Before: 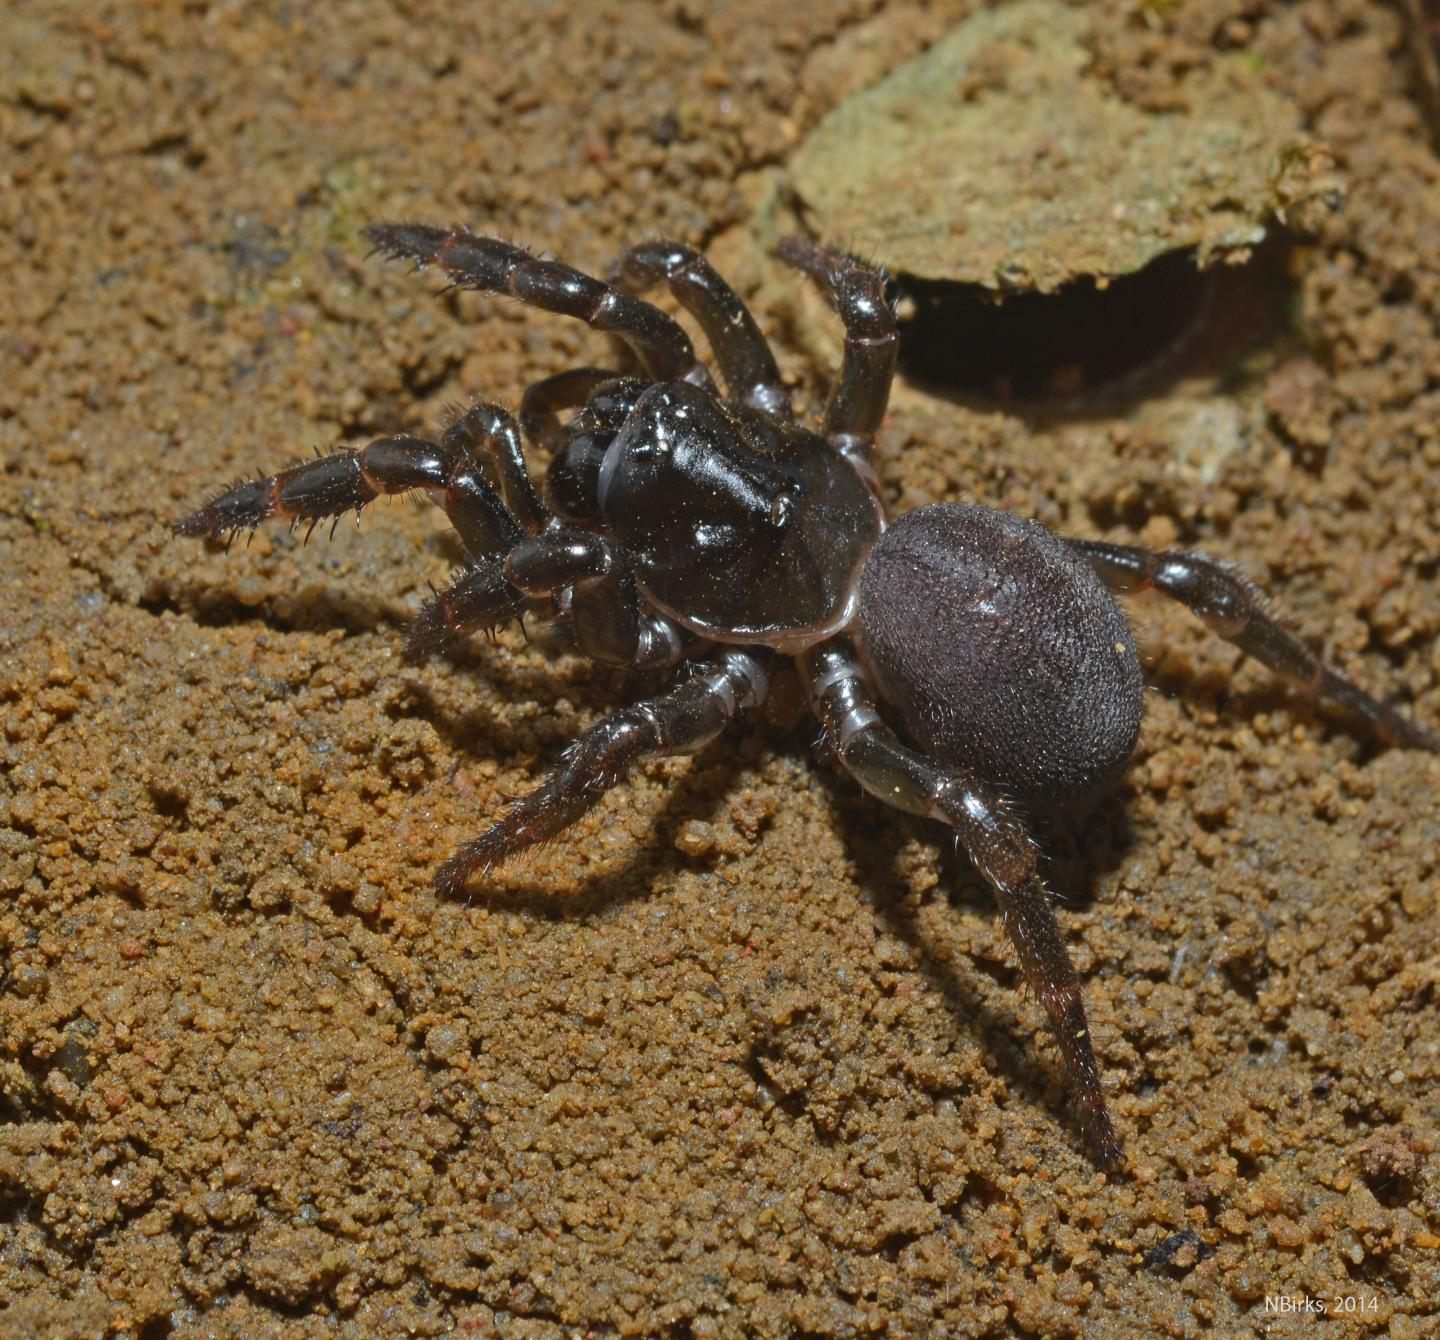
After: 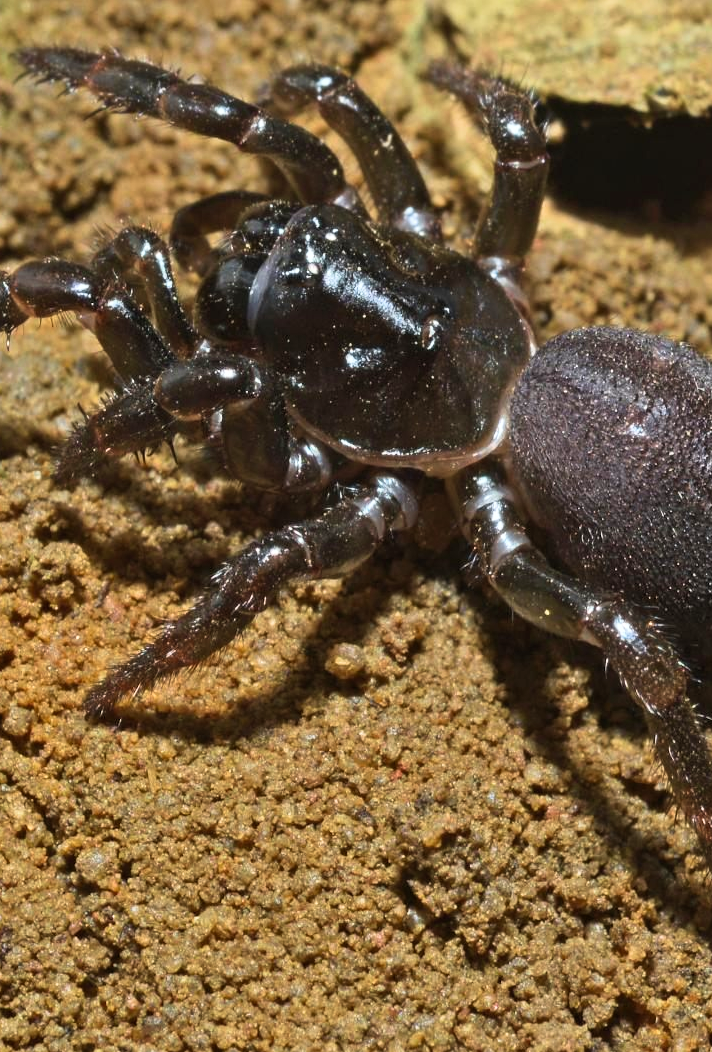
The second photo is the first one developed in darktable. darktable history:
velvia: on, module defaults
crop and rotate: angle 0.02°, left 24.353%, top 13.219%, right 26.156%, bottom 8.224%
base curve: curves: ch0 [(0, 0) (0.005, 0.002) (0.193, 0.295) (0.399, 0.664) (0.75, 0.928) (1, 1)]
